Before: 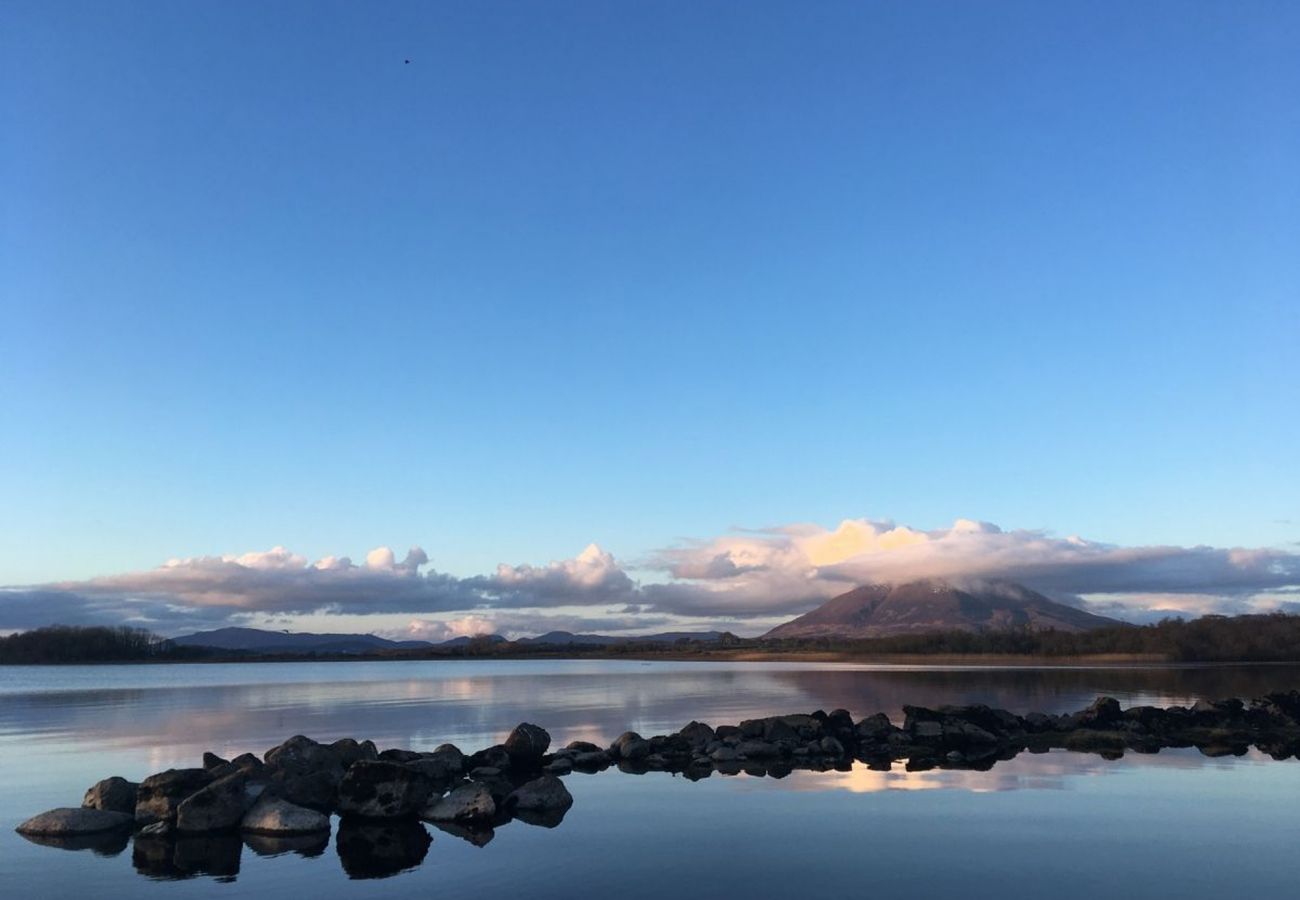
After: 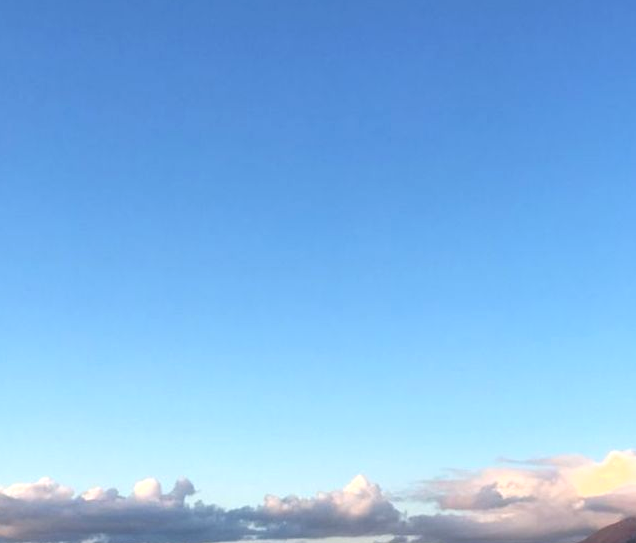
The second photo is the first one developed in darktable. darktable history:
crop: left 17.963%, top 7.684%, right 33.067%, bottom 31.938%
exposure: black level correction 0, exposure 0.301 EV, compensate highlight preservation false
